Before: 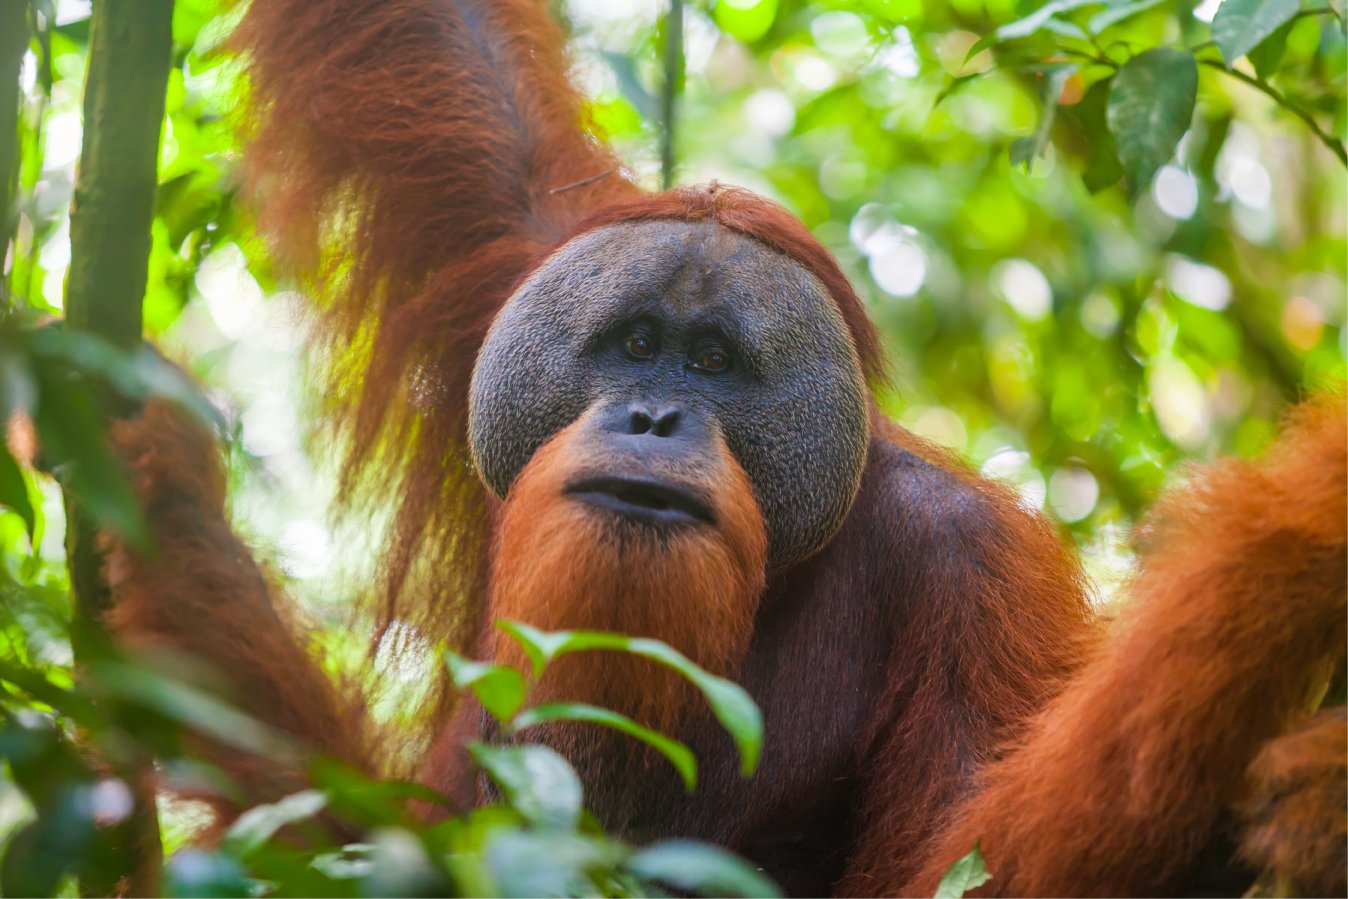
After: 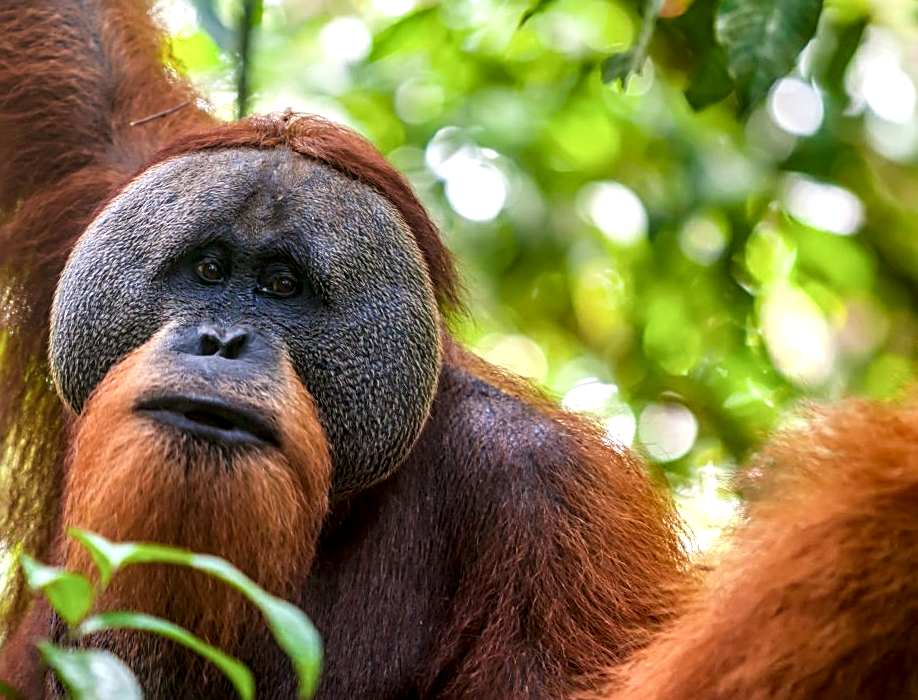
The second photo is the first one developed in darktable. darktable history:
crop and rotate: left 24.034%, top 2.838%, right 6.406%, bottom 6.299%
sharpen: radius 2.767
local contrast: highlights 65%, shadows 54%, detail 169%, midtone range 0.514
rotate and perspective: rotation 1.69°, lens shift (vertical) -0.023, lens shift (horizontal) -0.291, crop left 0.025, crop right 0.988, crop top 0.092, crop bottom 0.842
